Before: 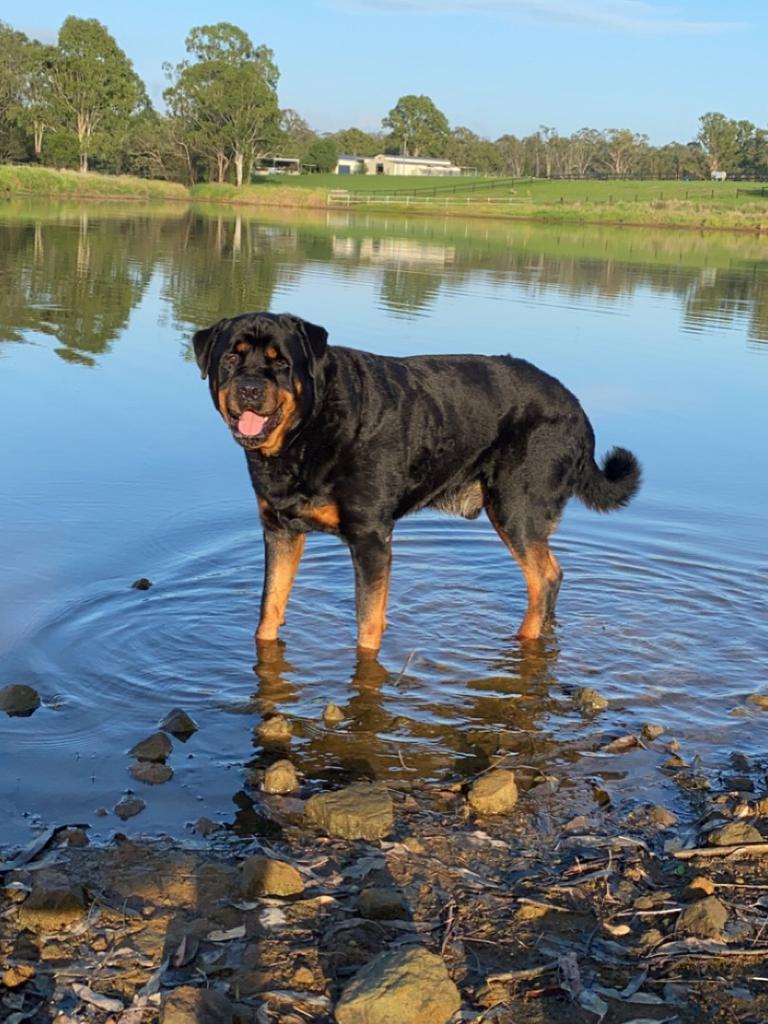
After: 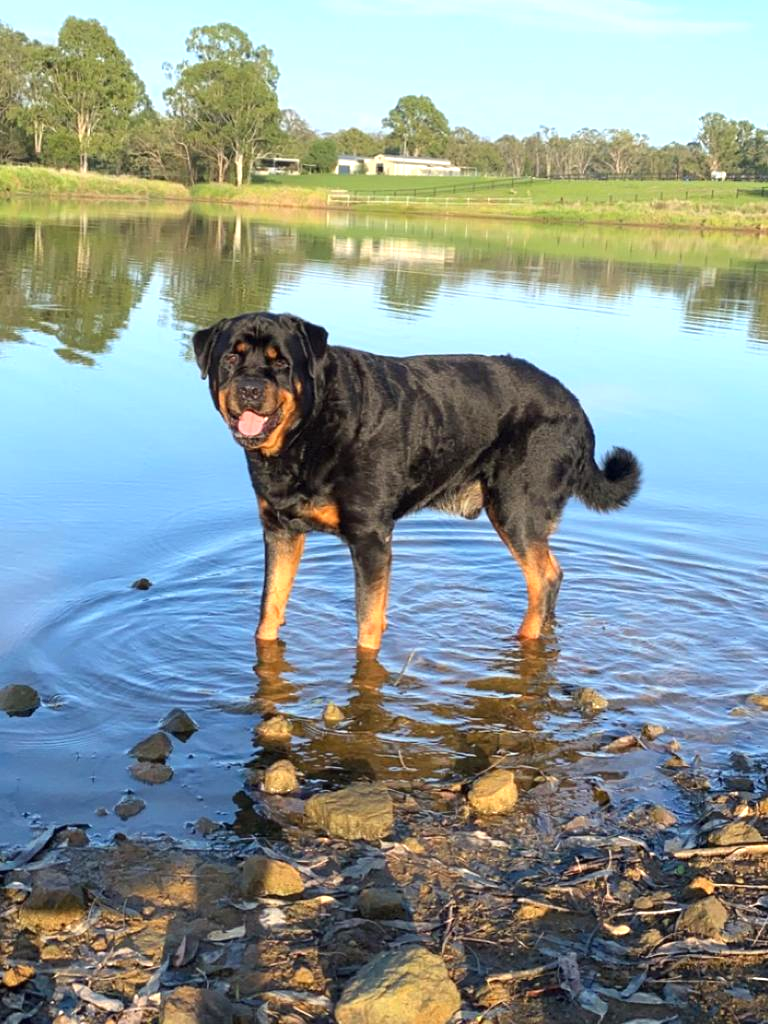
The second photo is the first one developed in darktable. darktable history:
exposure: black level correction 0, exposure 0.696 EV, compensate exposure bias true, compensate highlight preservation false
